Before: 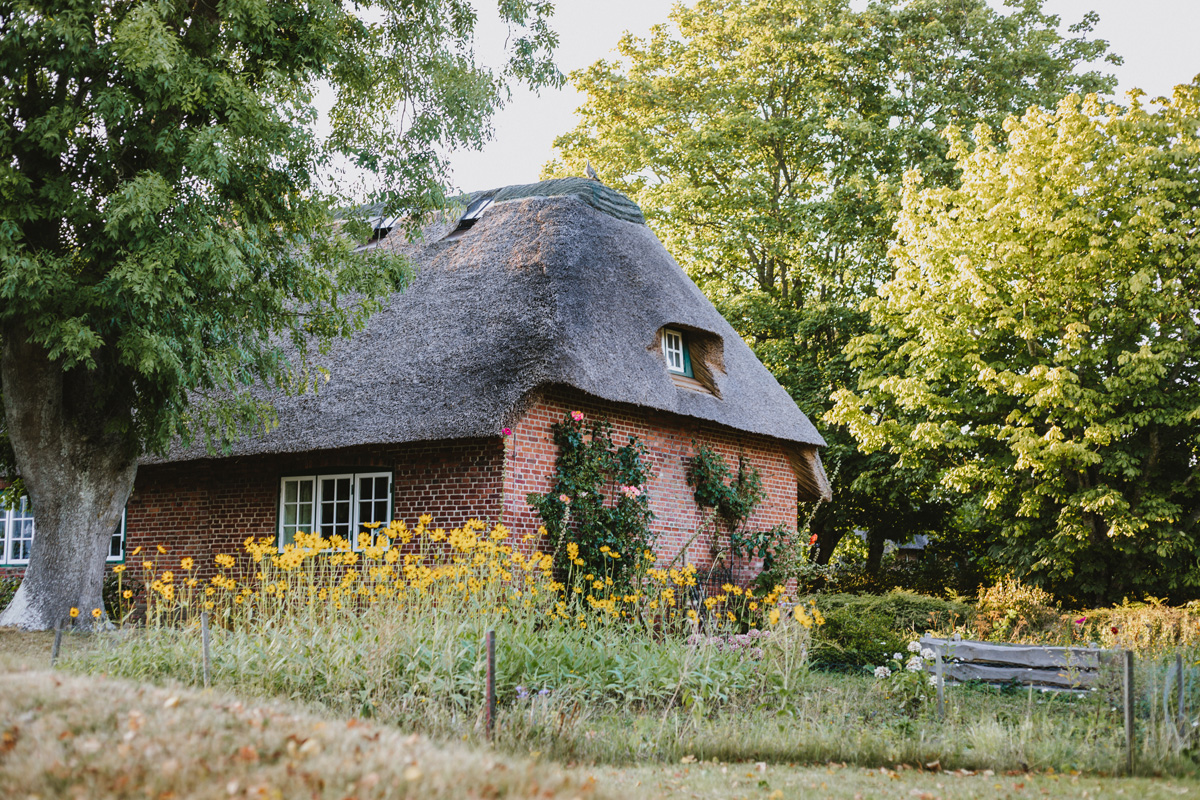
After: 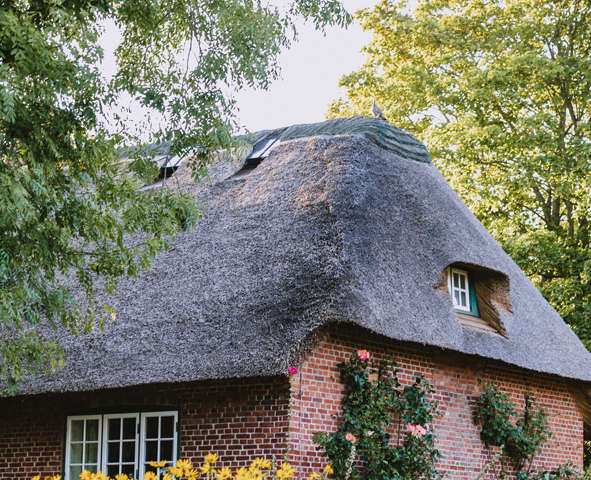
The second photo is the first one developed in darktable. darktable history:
crop: left 17.835%, top 7.675%, right 32.881%, bottom 32.213%
white balance: red 1.004, blue 1.024
